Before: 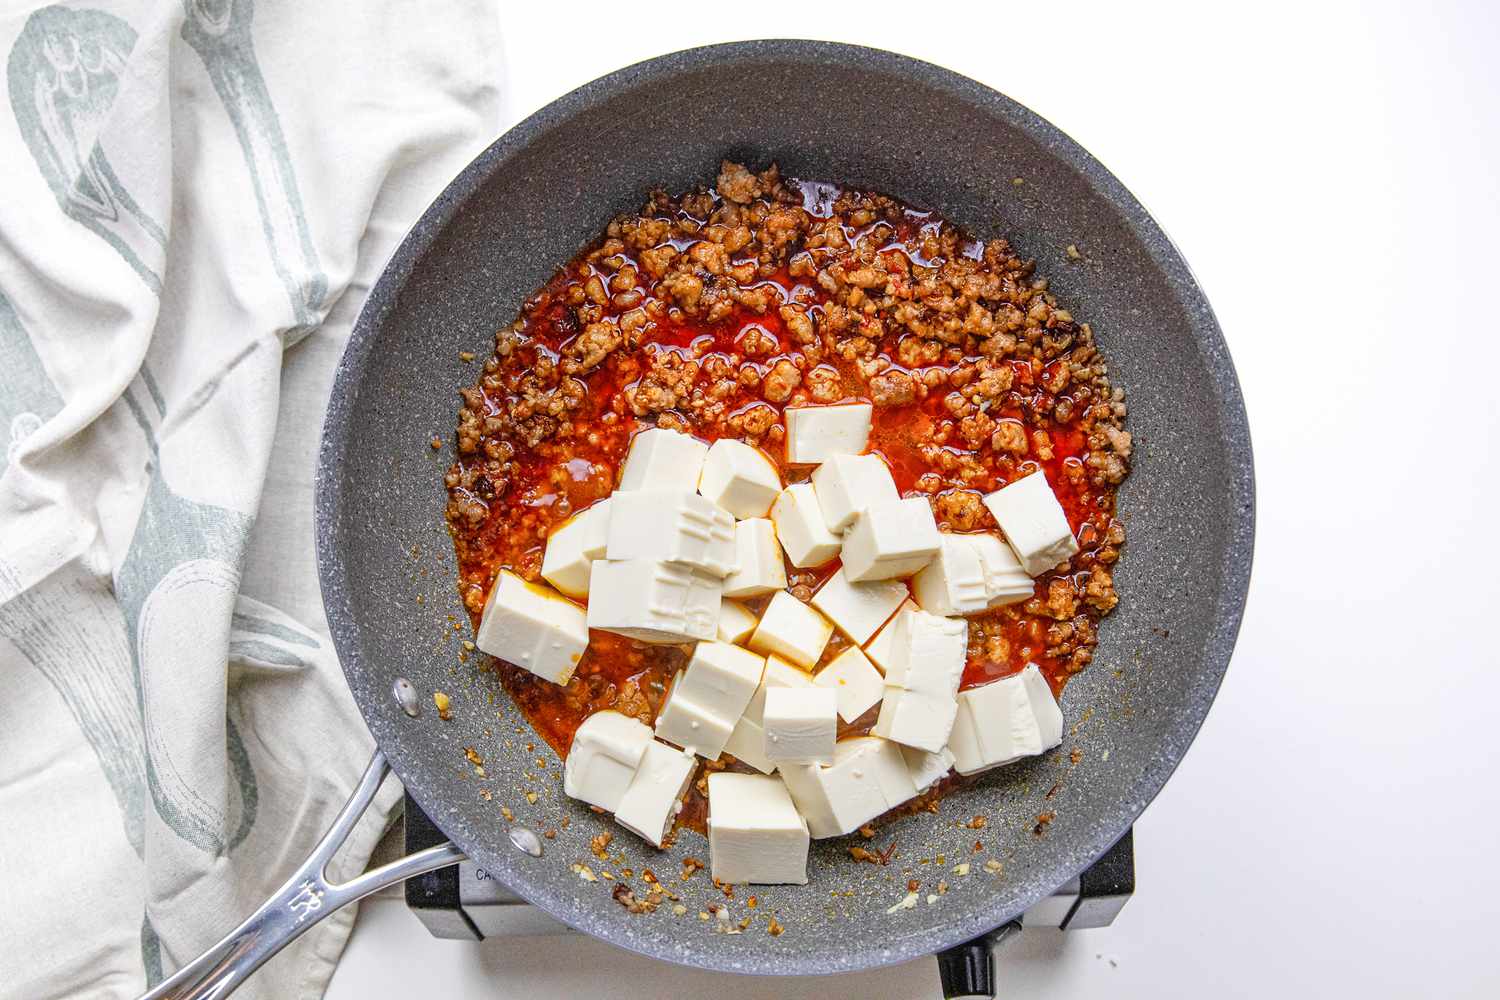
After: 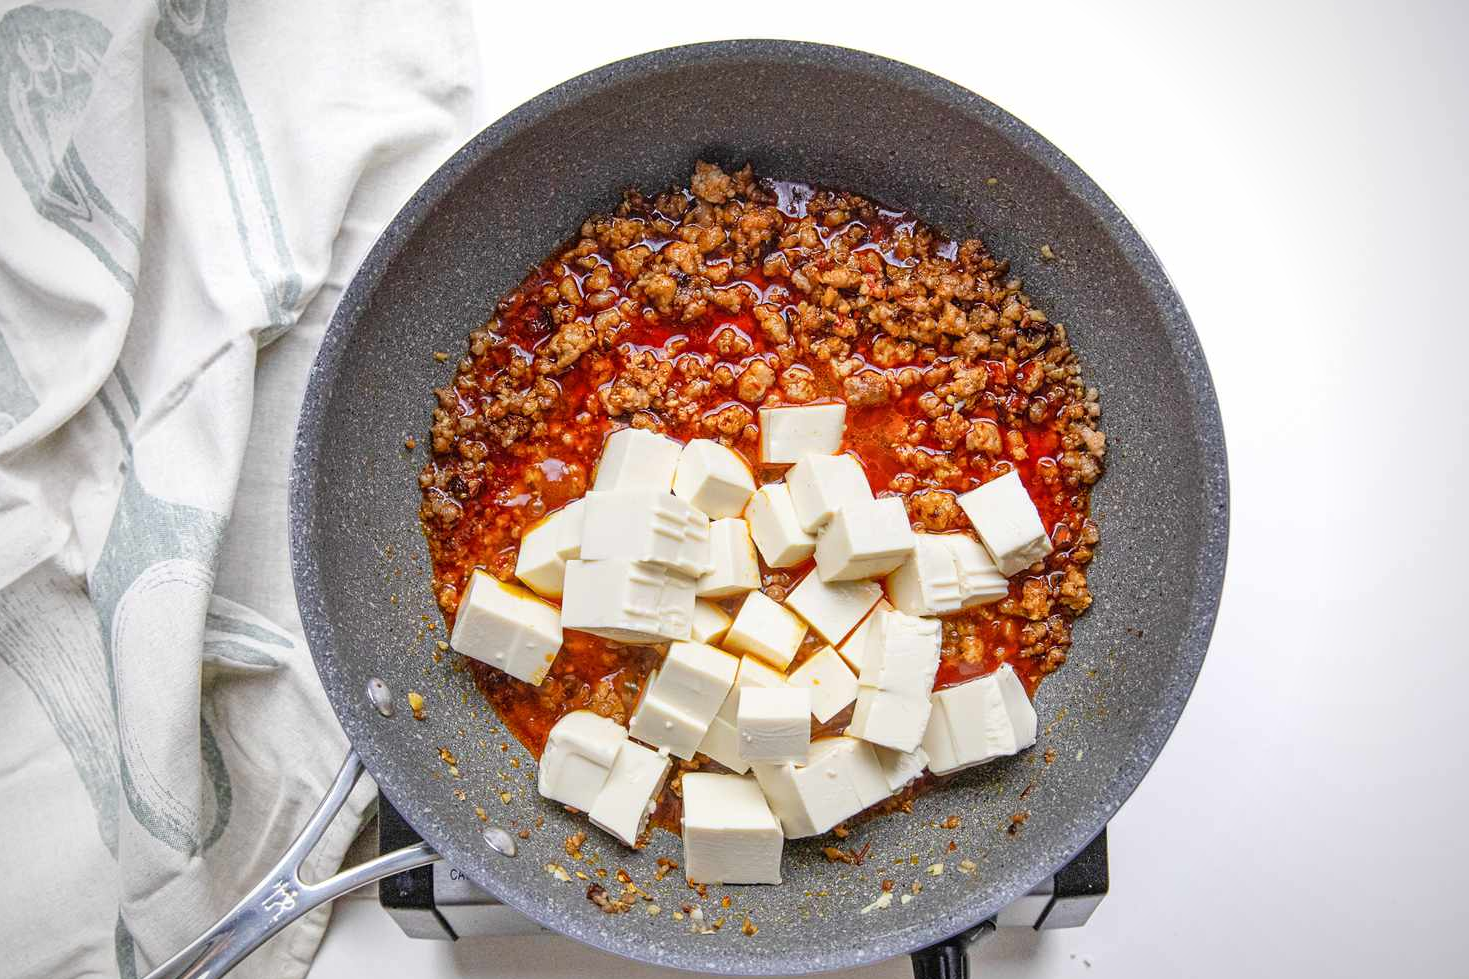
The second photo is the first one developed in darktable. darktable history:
vignetting: fall-off radius 60.92%
crop: left 1.743%, right 0.268%, bottom 2.011%
